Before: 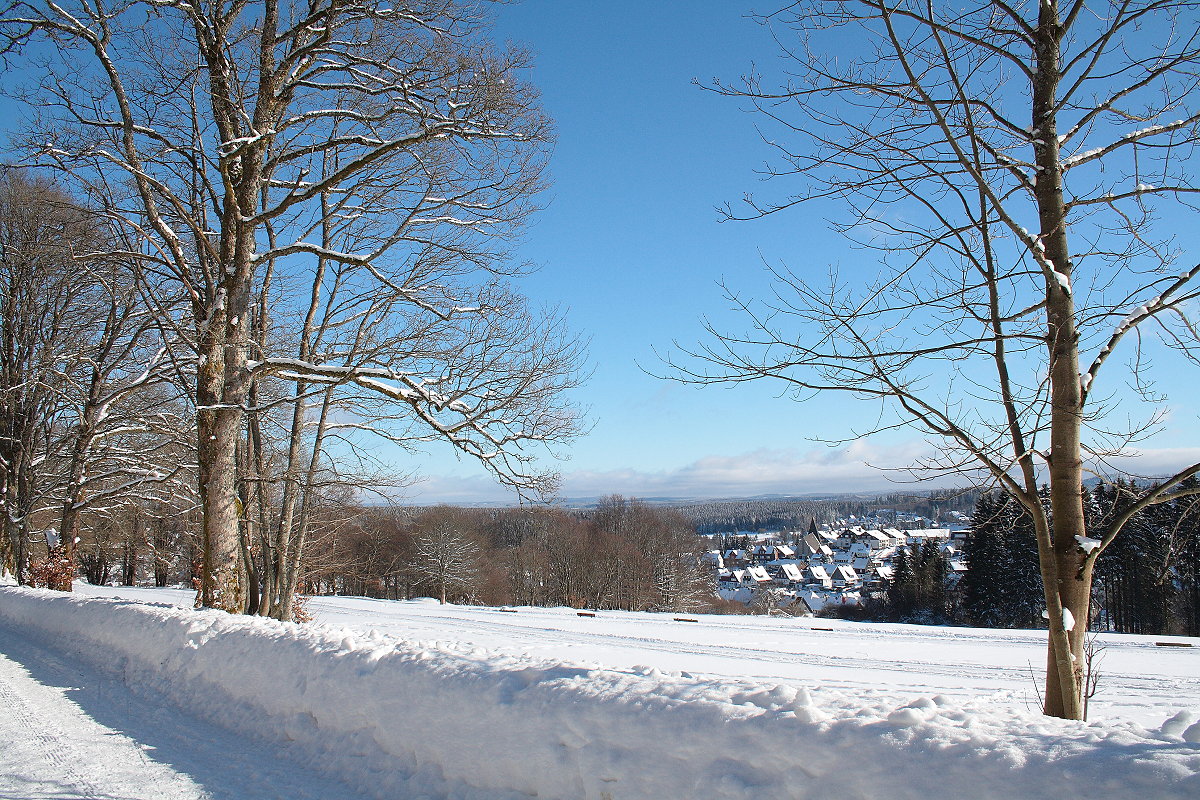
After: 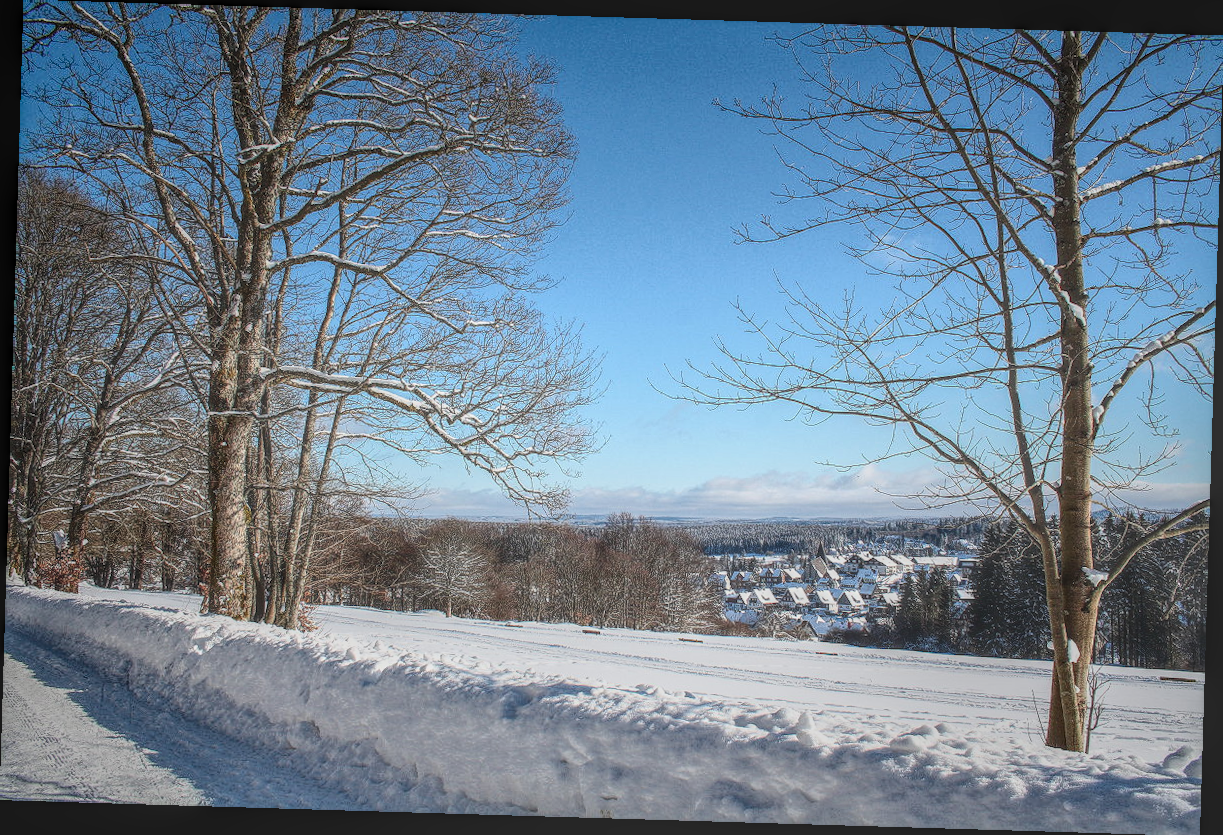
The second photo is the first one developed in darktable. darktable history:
rotate and perspective: rotation 1.72°, automatic cropping off
contrast brightness saturation: contrast 0.28
haze removal: strength -0.05
local contrast: highlights 20%, shadows 30%, detail 200%, midtone range 0.2
